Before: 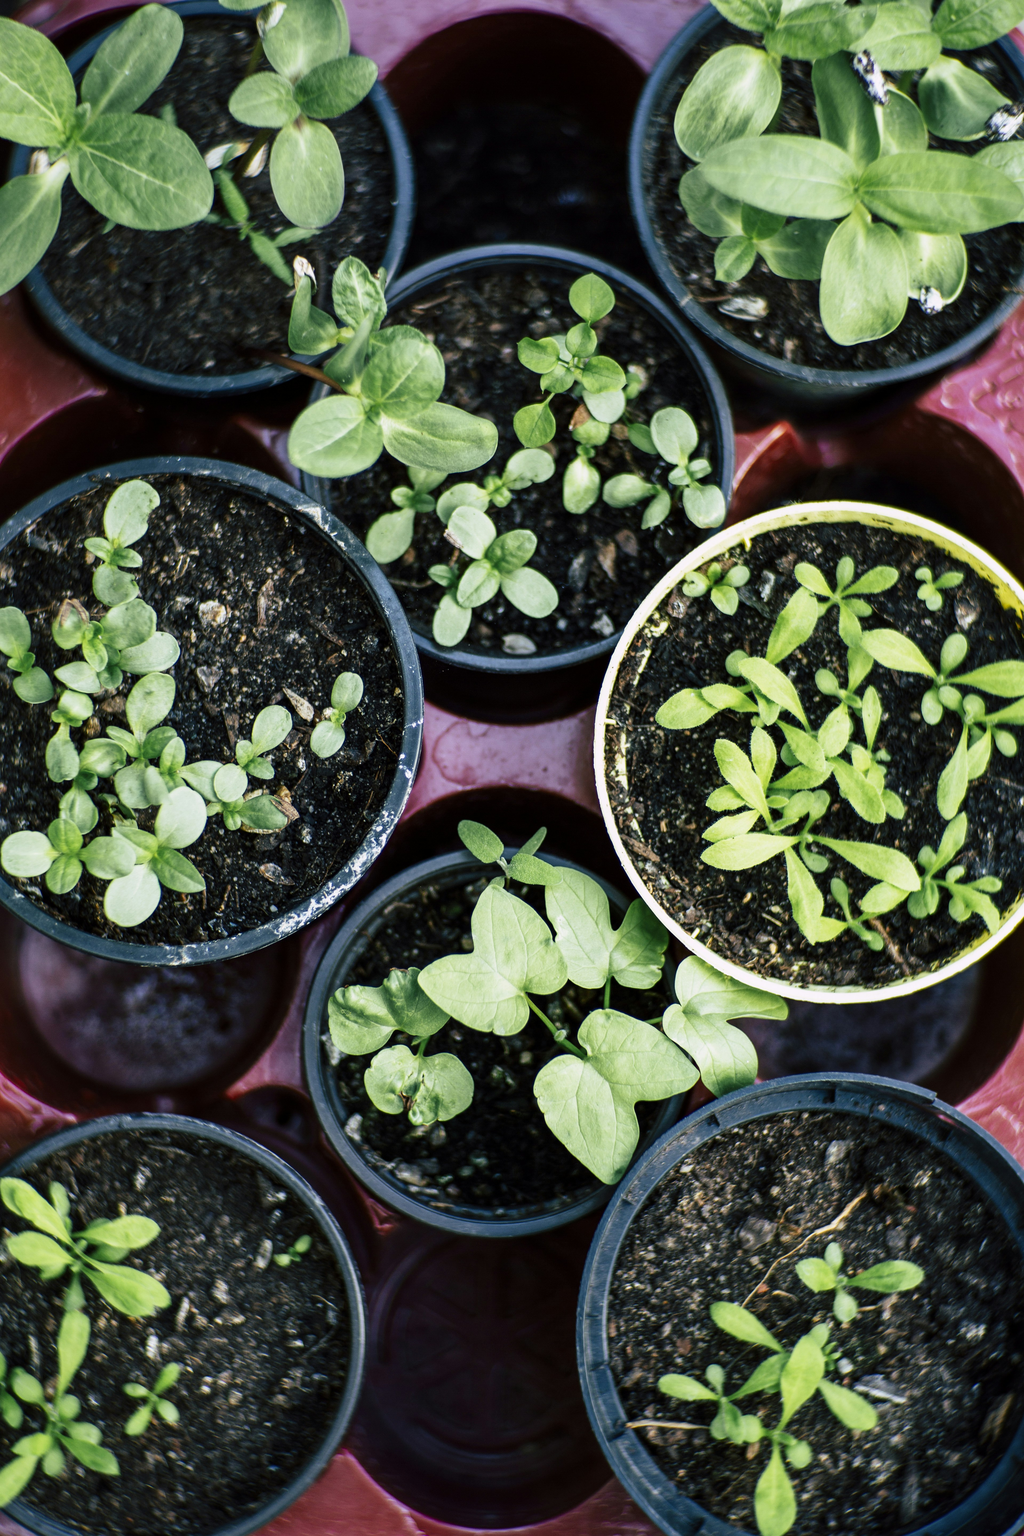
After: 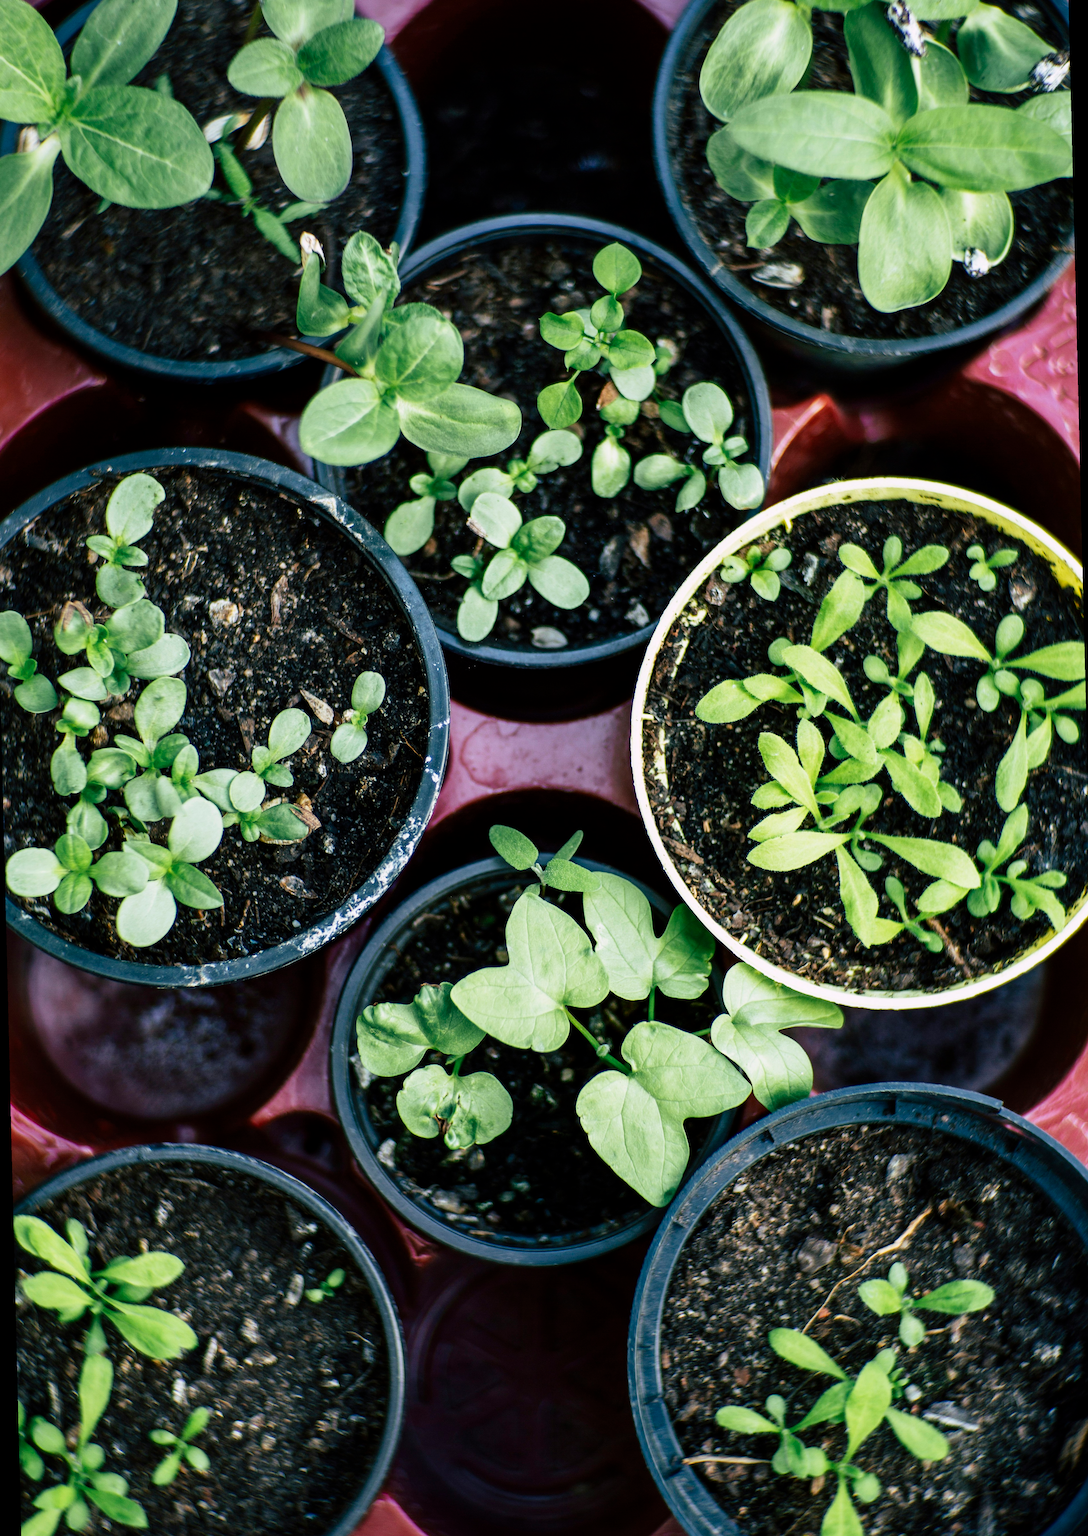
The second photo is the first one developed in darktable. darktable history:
tone curve: color space Lab, independent channels, preserve colors none
rotate and perspective: rotation -1.42°, crop left 0.016, crop right 0.984, crop top 0.035, crop bottom 0.965
